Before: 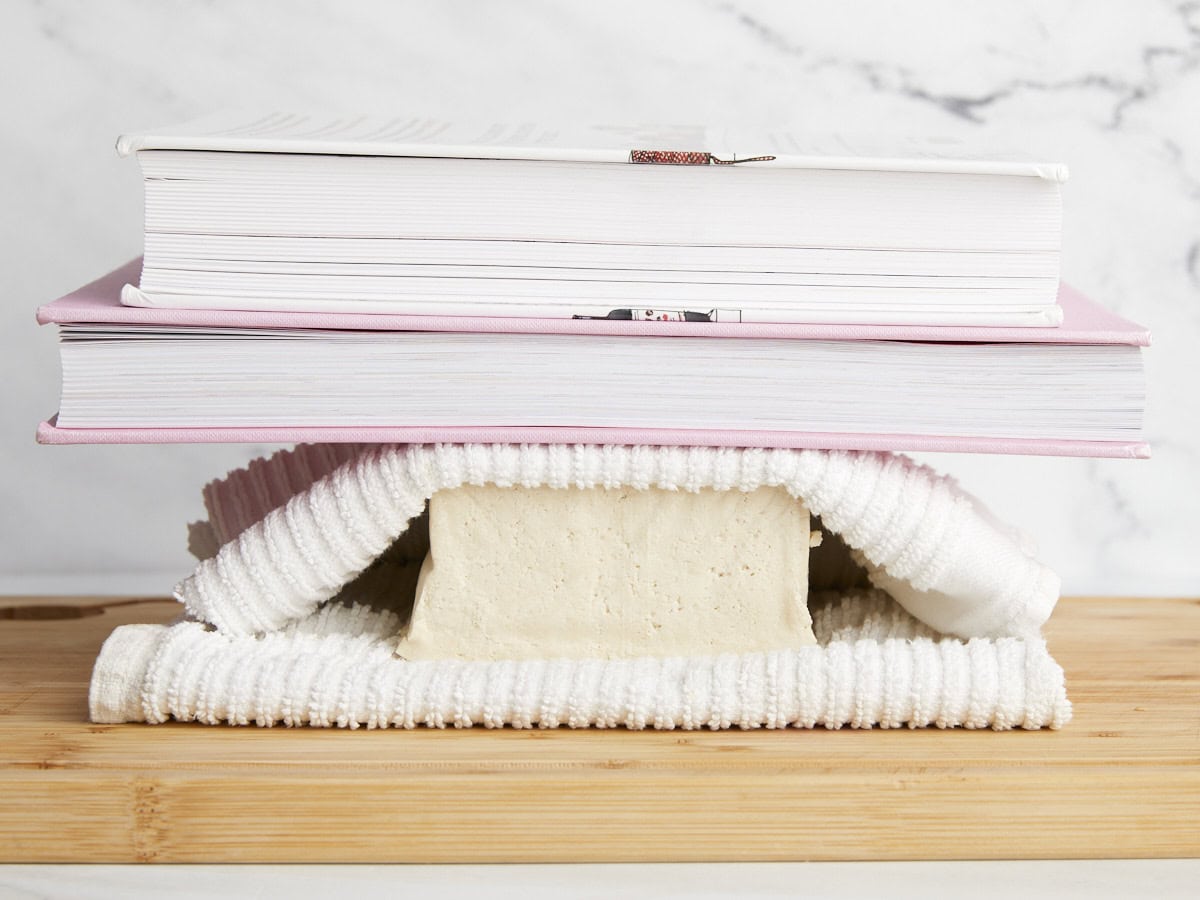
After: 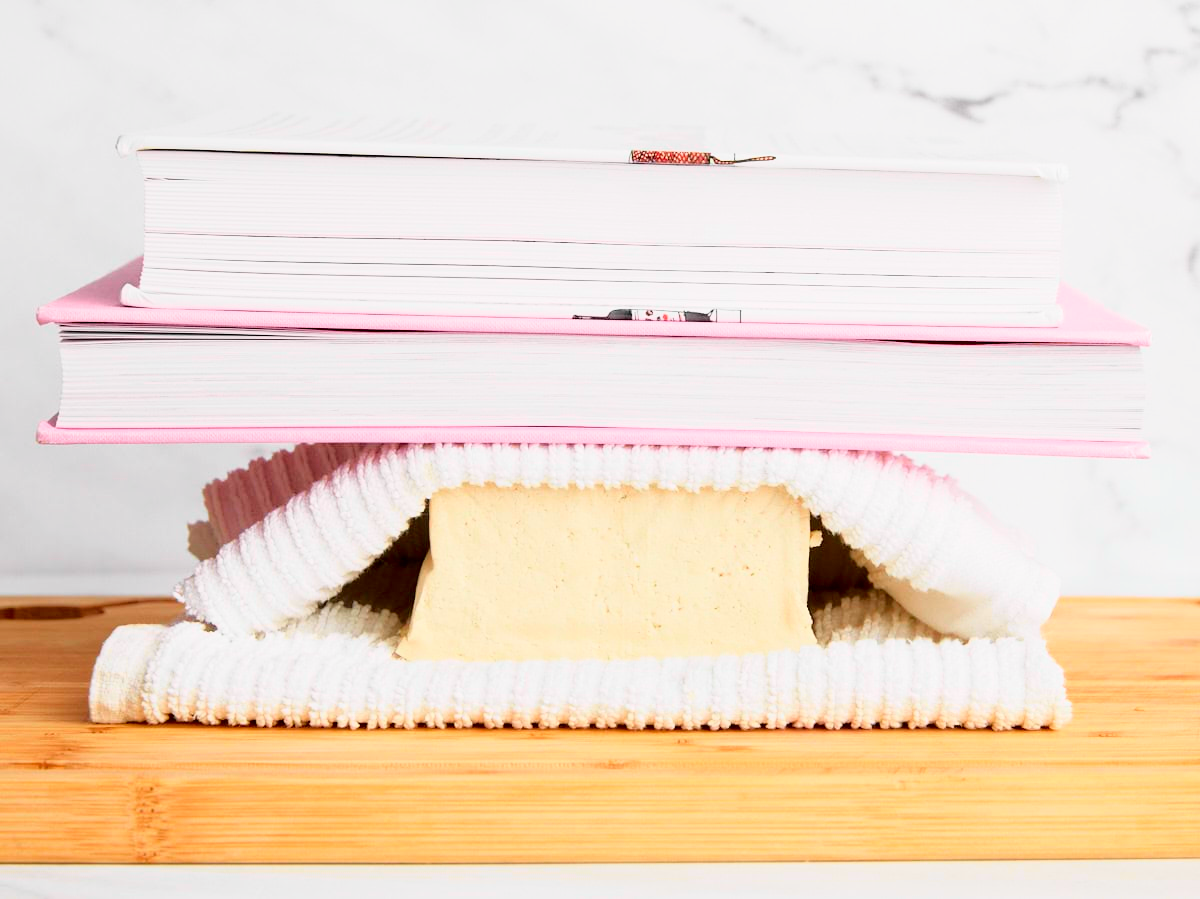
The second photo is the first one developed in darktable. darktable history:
tone curve: curves: ch0 [(0, 0) (0.062, 0.023) (0.168, 0.142) (0.359, 0.44) (0.469, 0.544) (0.634, 0.722) (0.839, 0.909) (0.998, 0.978)]; ch1 [(0, 0) (0.437, 0.453) (0.472, 0.47) (0.502, 0.504) (0.527, 0.546) (0.568, 0.619) (0.608, 0.665) (0.669, 0.748) (0.859, 0.899) (1, 1)]; ch2 [(0, 0) (0.33, 0.301) (0.421, 0.443) (0.473, 0.498) (0.509, 0.5) (0.535, 0.564) (0.575, 0.625) (0.608, 0.676) (1, 1)], color space Lab, independent channels, preserve colors none
crop: bottom 0.071%
